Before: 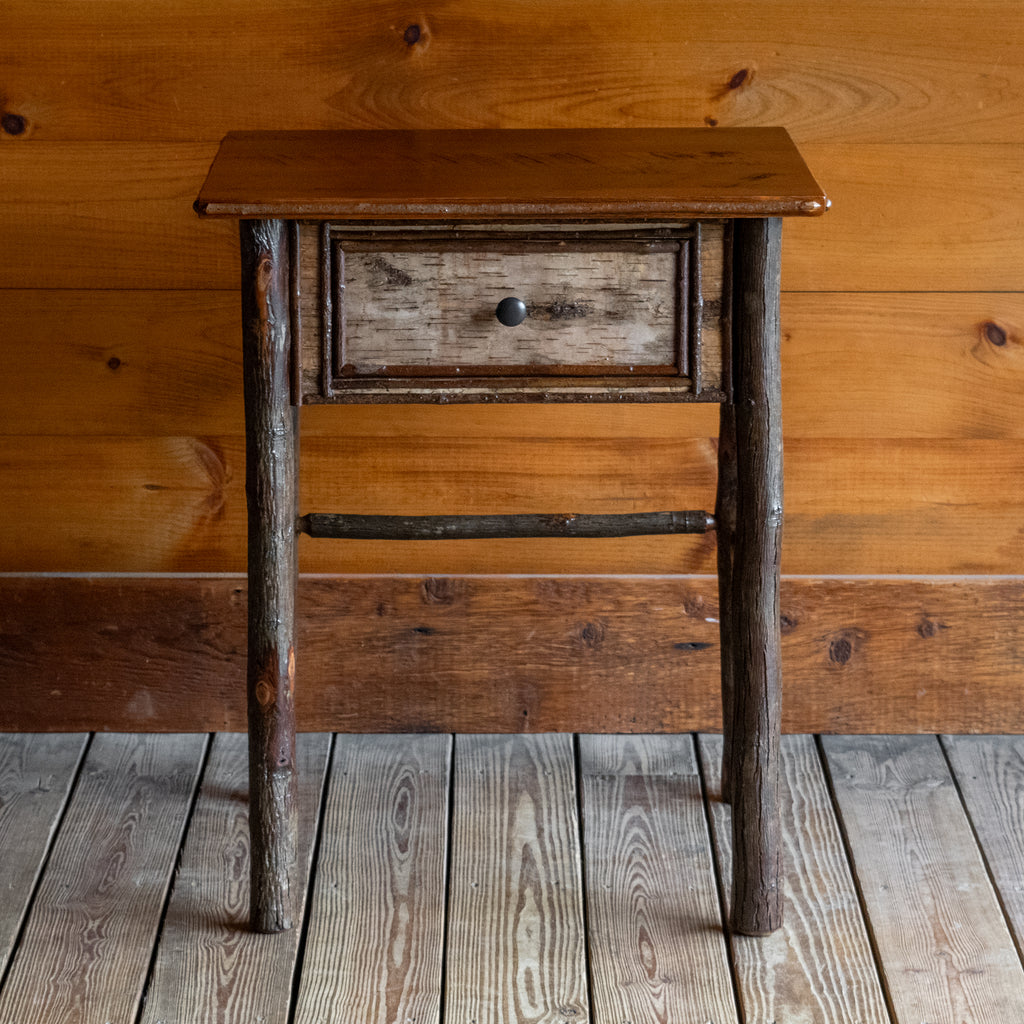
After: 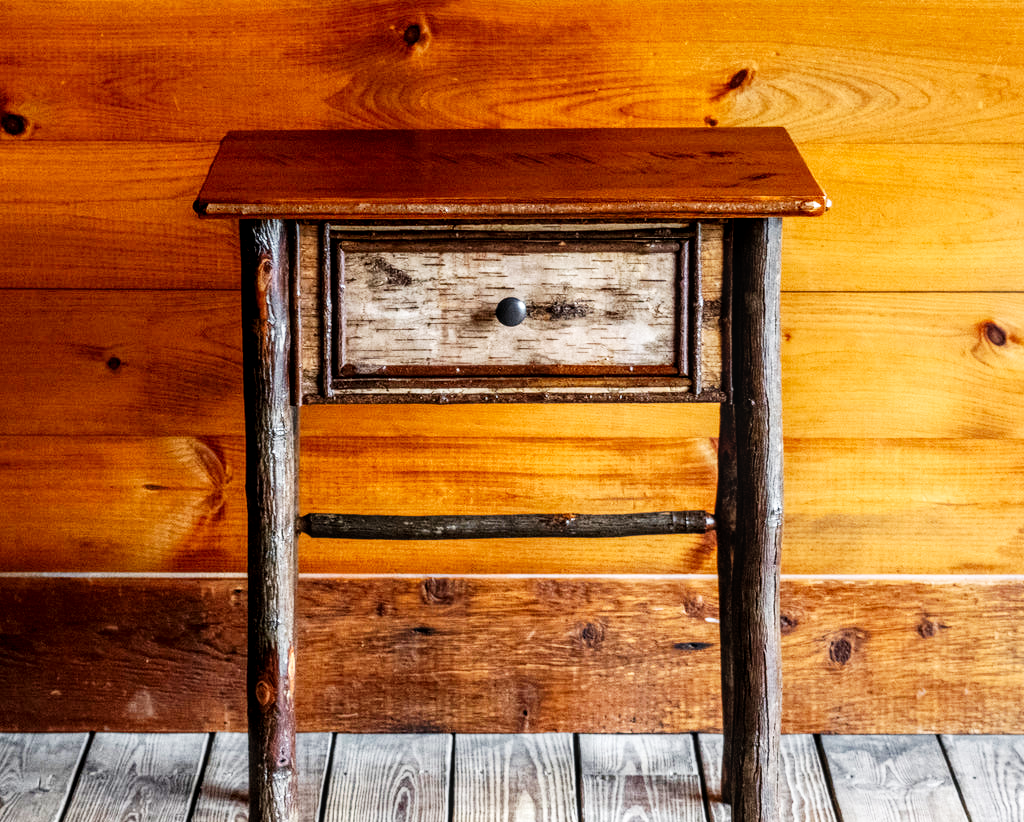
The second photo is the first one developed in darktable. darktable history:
crop: bottom 19.722%
base curve: curves: ch0 [(0, 0) (0.007, 0.004) (0.027, 0.03) (0.046, 0.07) (0.207, 0.54) (0.442, 0.872) (0.673, 0.972) (1, 1)], preserve colors none
local contrast: detail 130%
